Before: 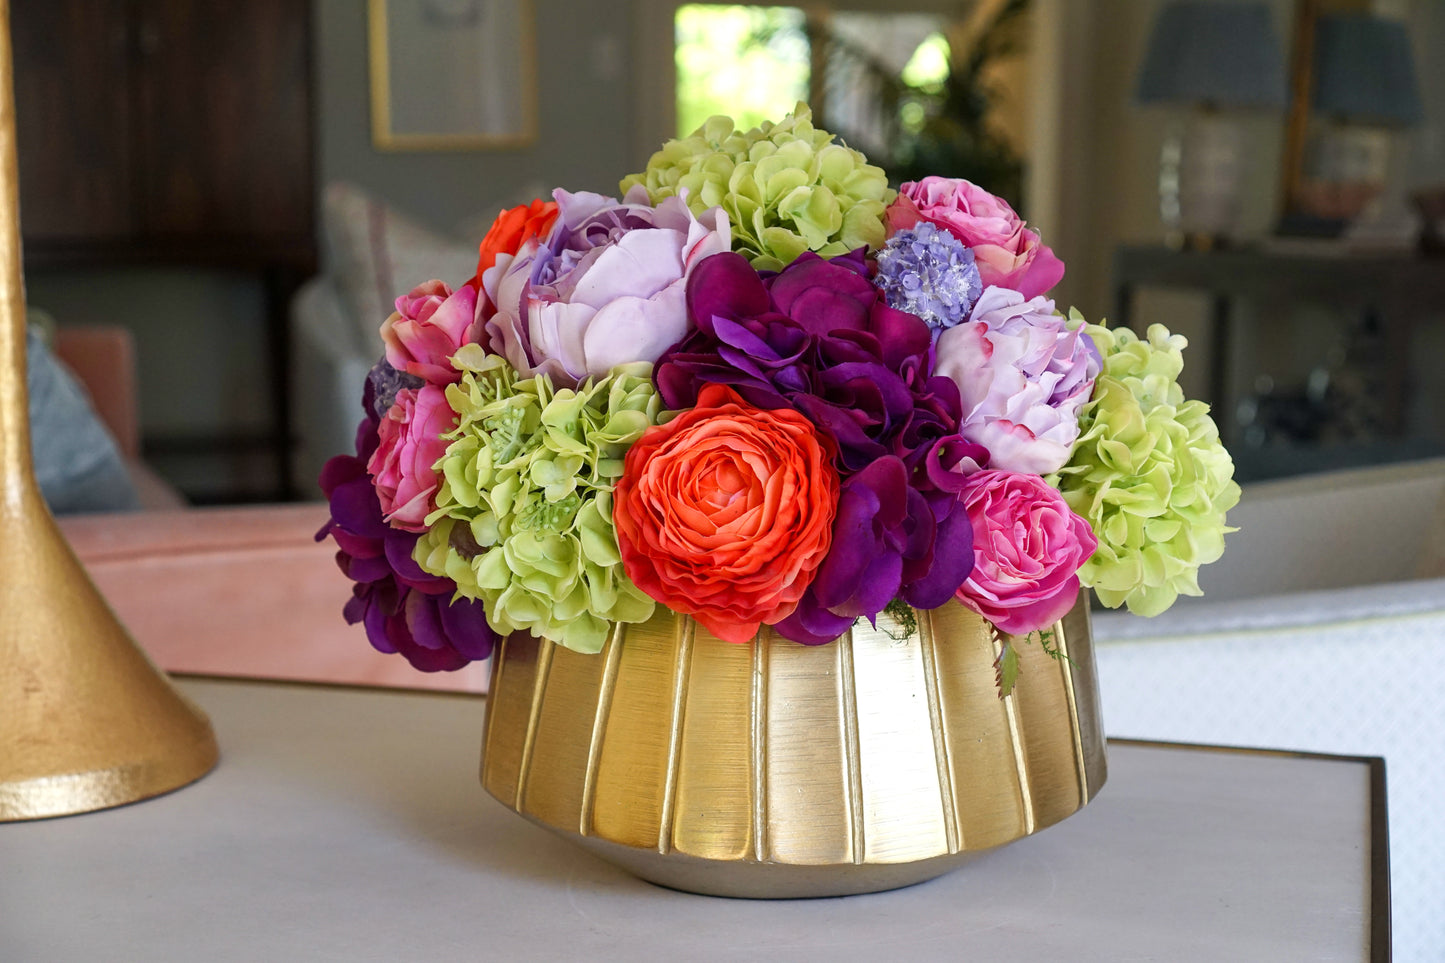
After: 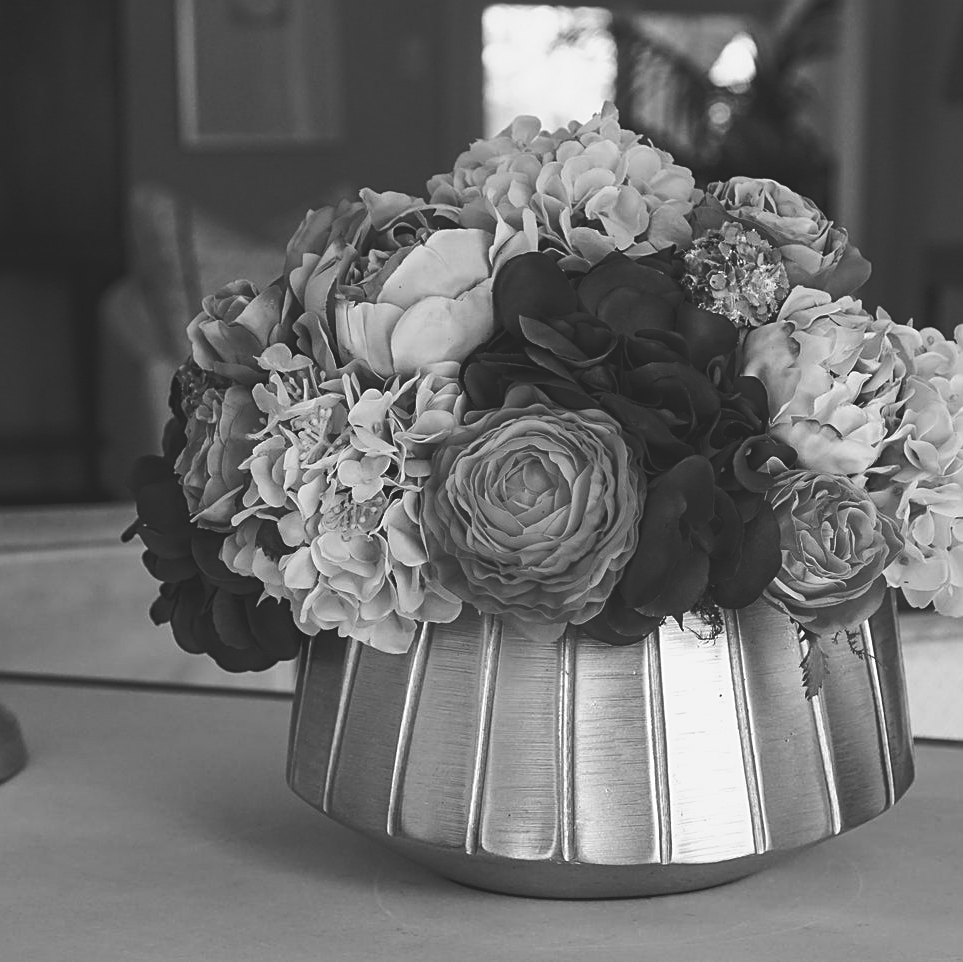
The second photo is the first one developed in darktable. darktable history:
sharpen: on, module defaults
tone curve: curves: ch0 [(0, 0.142) (0.384, 0.314) (0.752, 0.711) (0.991, 0.95)]; ch1 [(0.006, 0.129) (0.346, 0.384) (1, 1)]; ch2 [(0.003, 0.057) (0.261, 0.248) (1, 1)], color space Lab, independent channels
crop and rotate: left 13.409%, right 19.924%
haze removal: compatibility mode true, adaptive false
monochrome: on, module defaults
